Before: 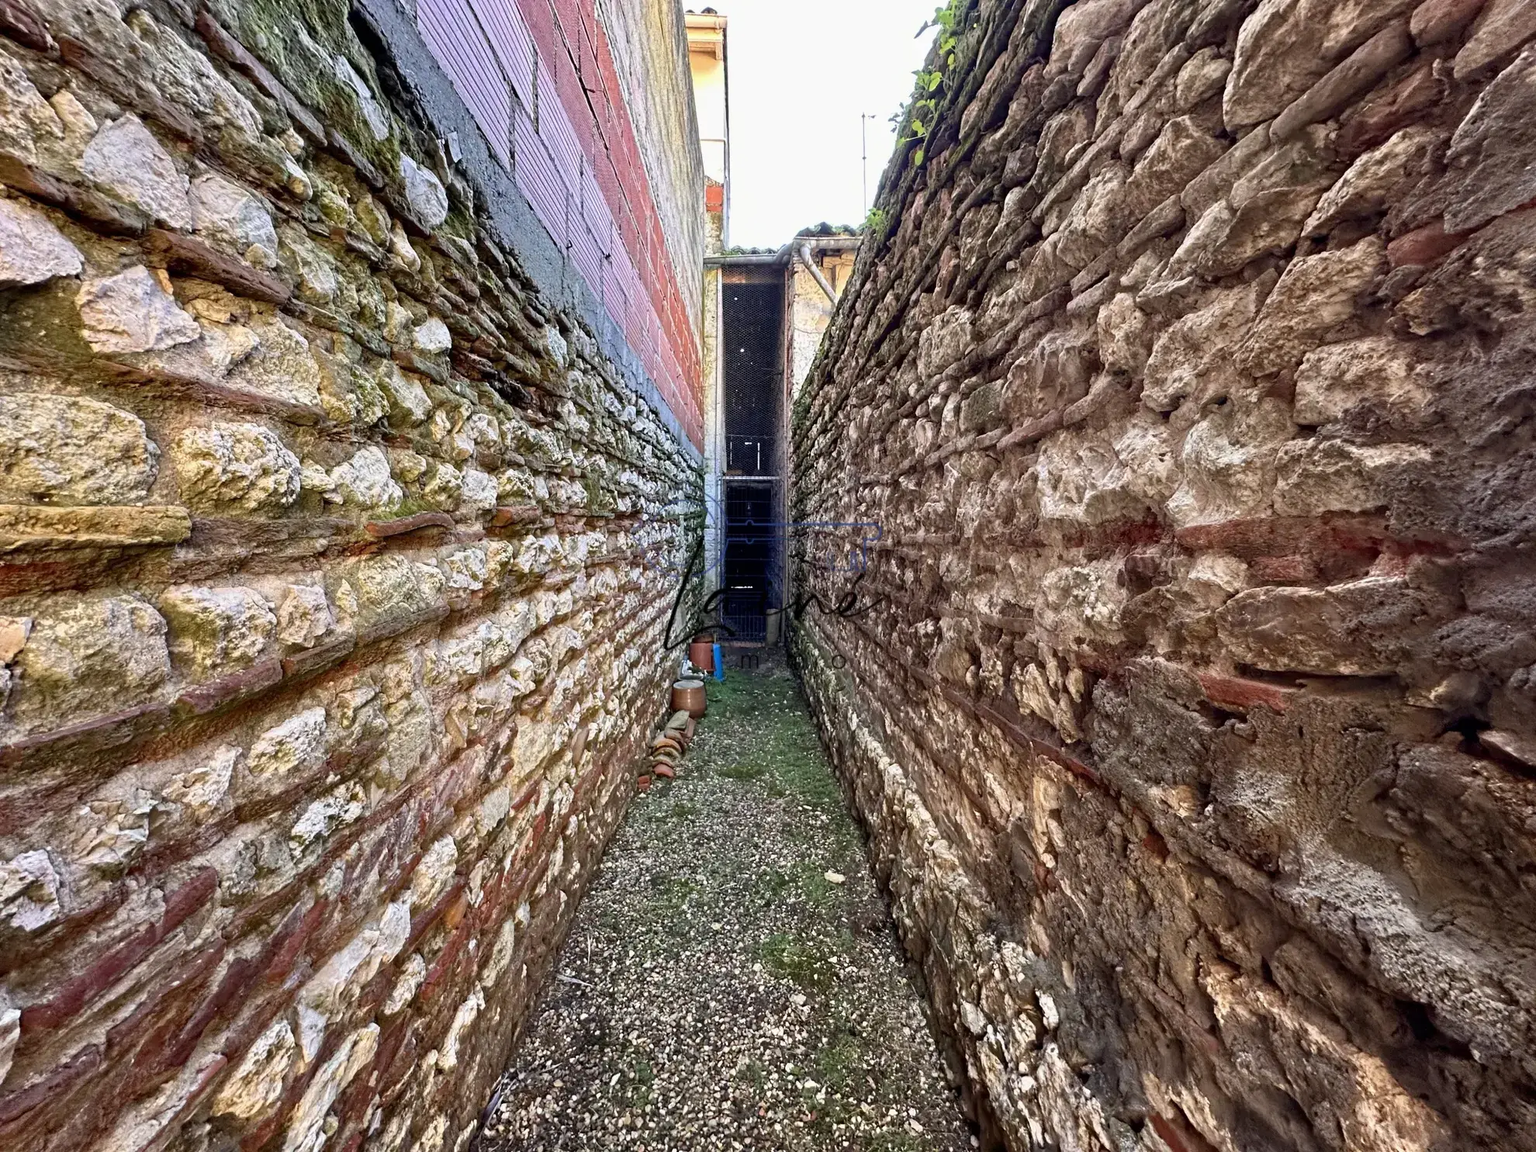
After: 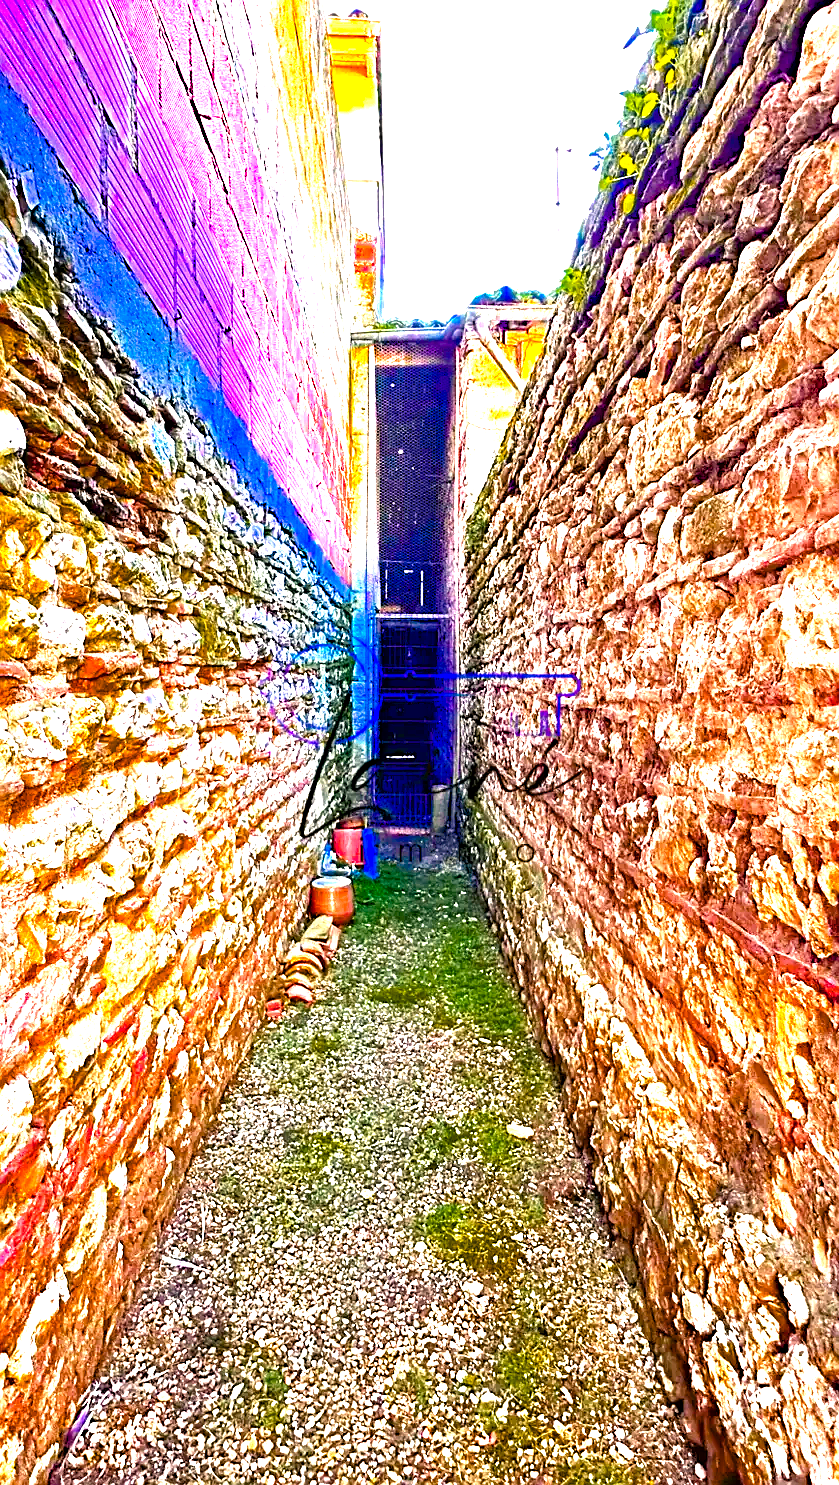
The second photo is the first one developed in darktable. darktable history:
sharpen: on, module defaults
crop: left 28.12%, right 29.493%
color zones: curves: ch0 [(0, 0.553) (0.123, 0.58) (0.23, 0.419) (0.468, 0.155) (0.605, 0.132) (0.723, 0.063) (0.833, 0.172) (0.921, 0.468)]; ch1 [(0.025, 0.645) (0.229, 0.584) (0.326, 0.551) (0.537, 0.446) (0.599, 0.911) (0.708, 1) (0.805, 0.944)]; ch2 [(0.086, 0.468) (0.254, 0.464) (0.638, 0.564) (0.702, 0.592) (0.768, 0.564)]
exposure: black level correction 0, exposure 1.473 EV, compensate exposure bias true, compensate highlight preservation false
color balance rgb: highlights gain › chroma 1.131%, highlights gain › hue 60.09°, linear chroma grading › global chroma 25.358%, perceptual saturation grading › global saturation 25.01%, perceptual brilliance grading › global brilliance 18.126%, global vibrance 50.471%
levels: levels [0, 0.492, 0.984]
haze removal: strength 0.3, distance 0.248, compatibility mode true, adaptive false
